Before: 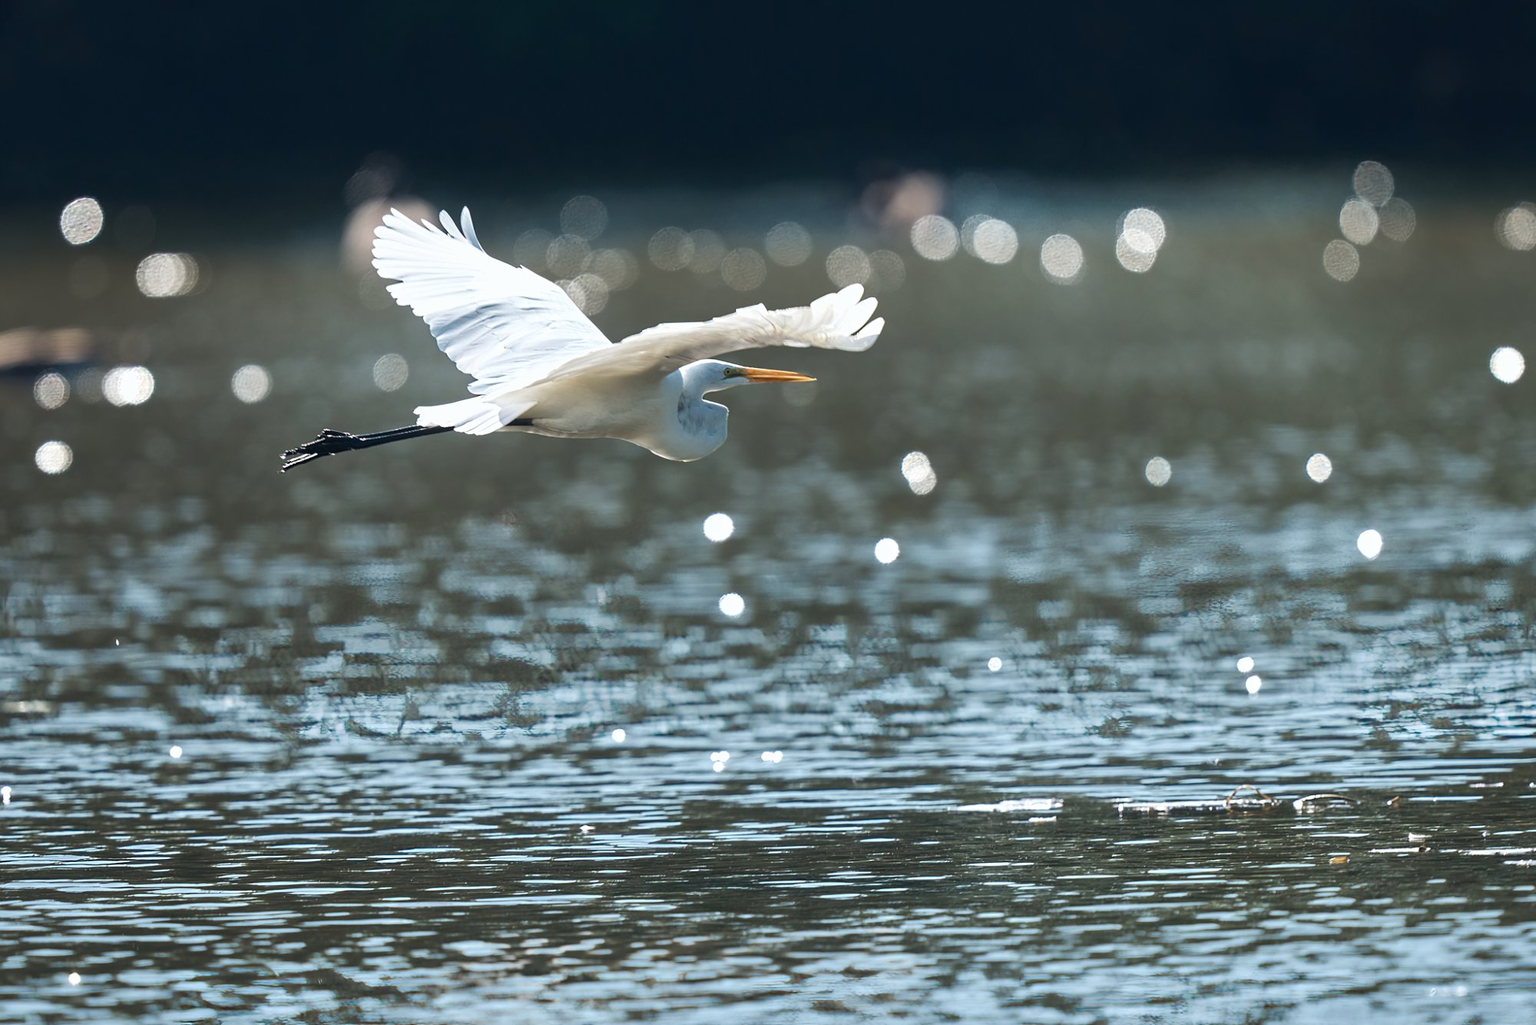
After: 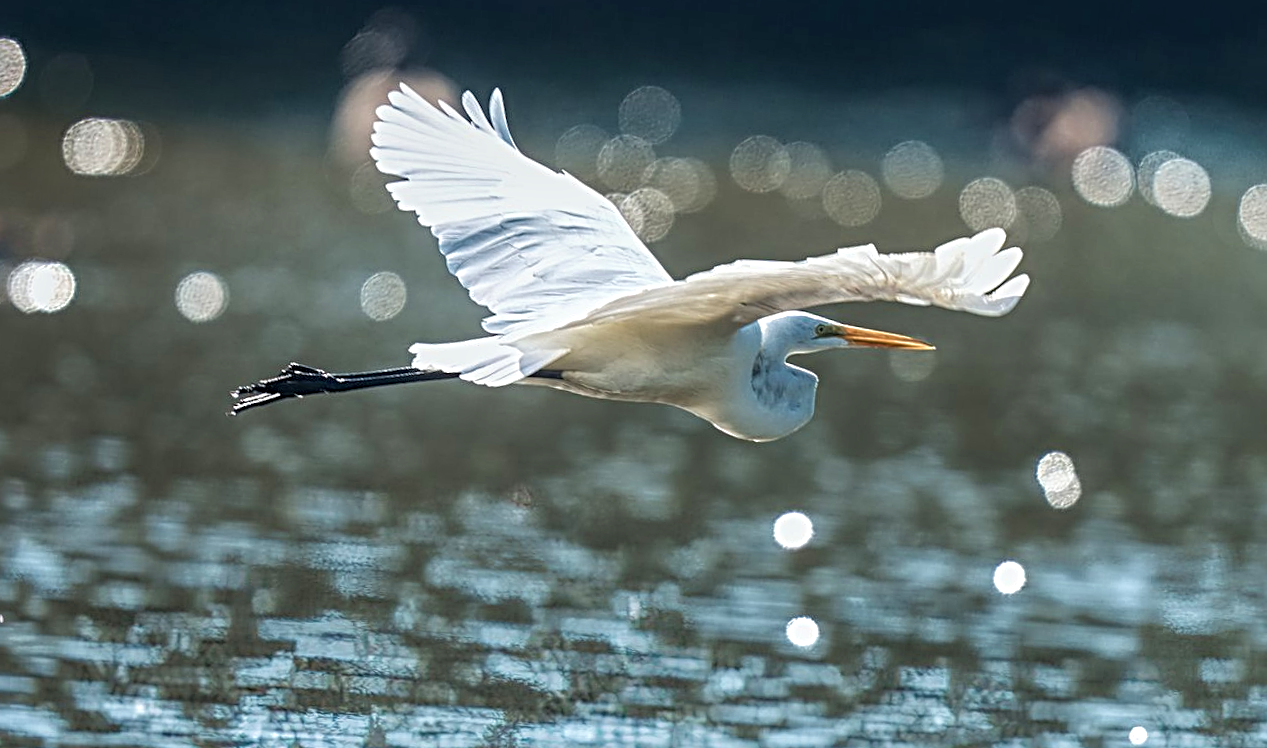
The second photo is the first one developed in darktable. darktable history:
sharpen: radius 3.998
local contrast: highlights 74%, shadows 55%, detail 176%, midtone range 0.204
crop and rotate: angle -4.45°, left 2.2%, top 6.945%, right 27.267%, bottom 30.565%
velvia: on, module defaults
